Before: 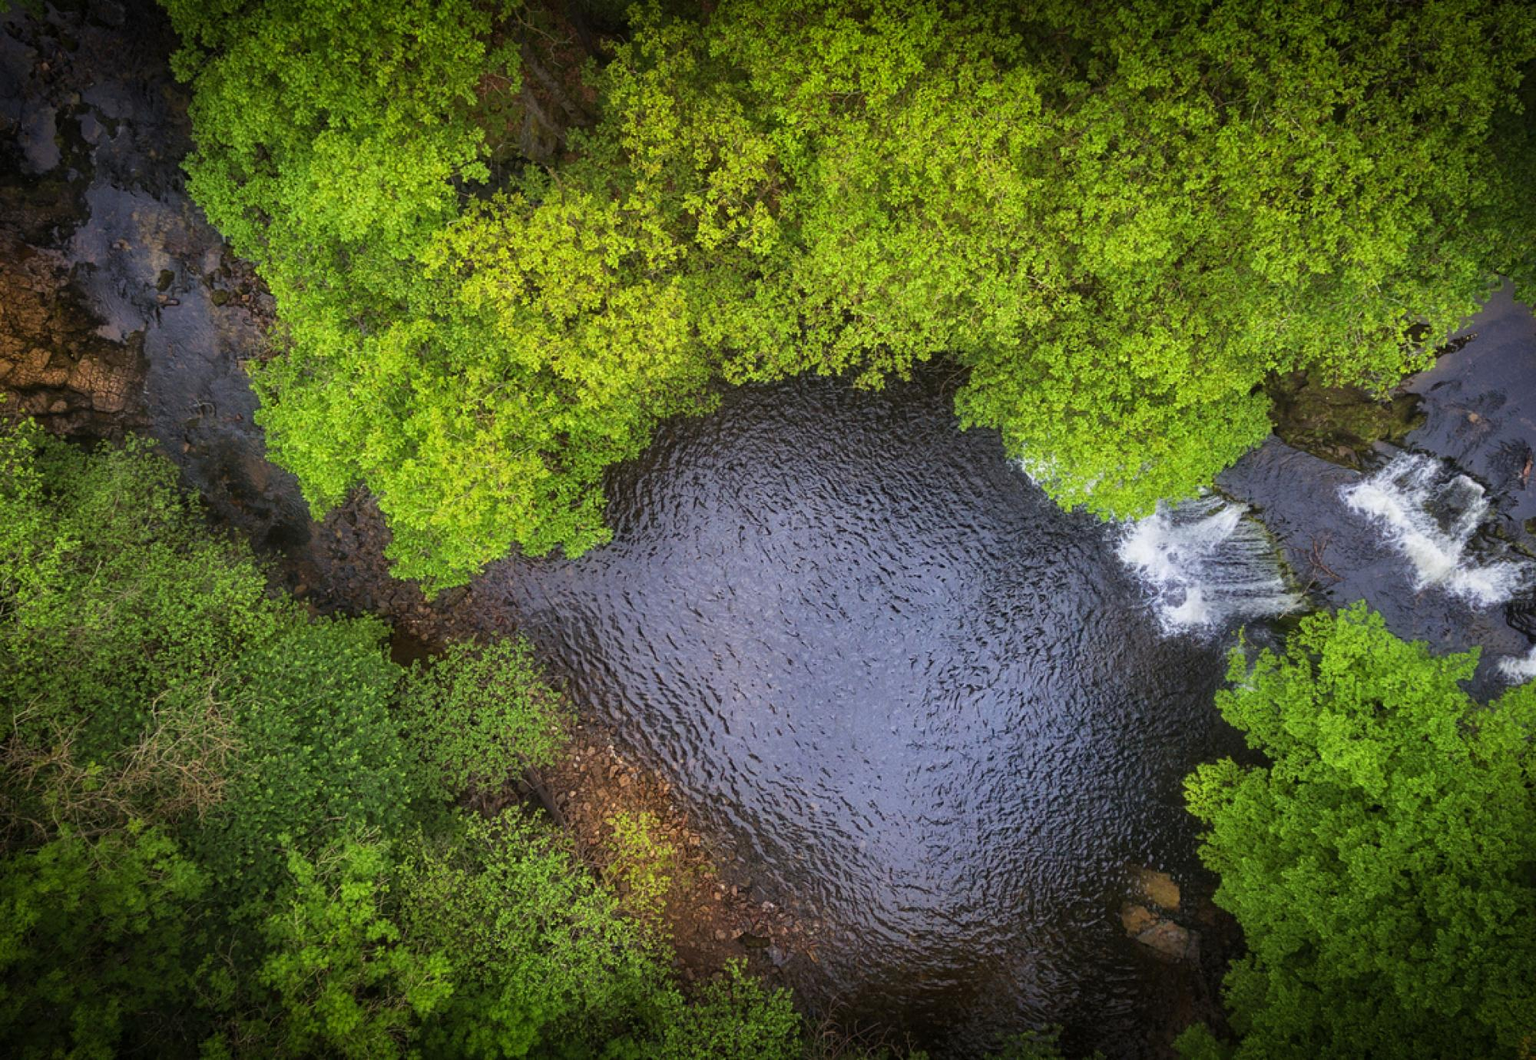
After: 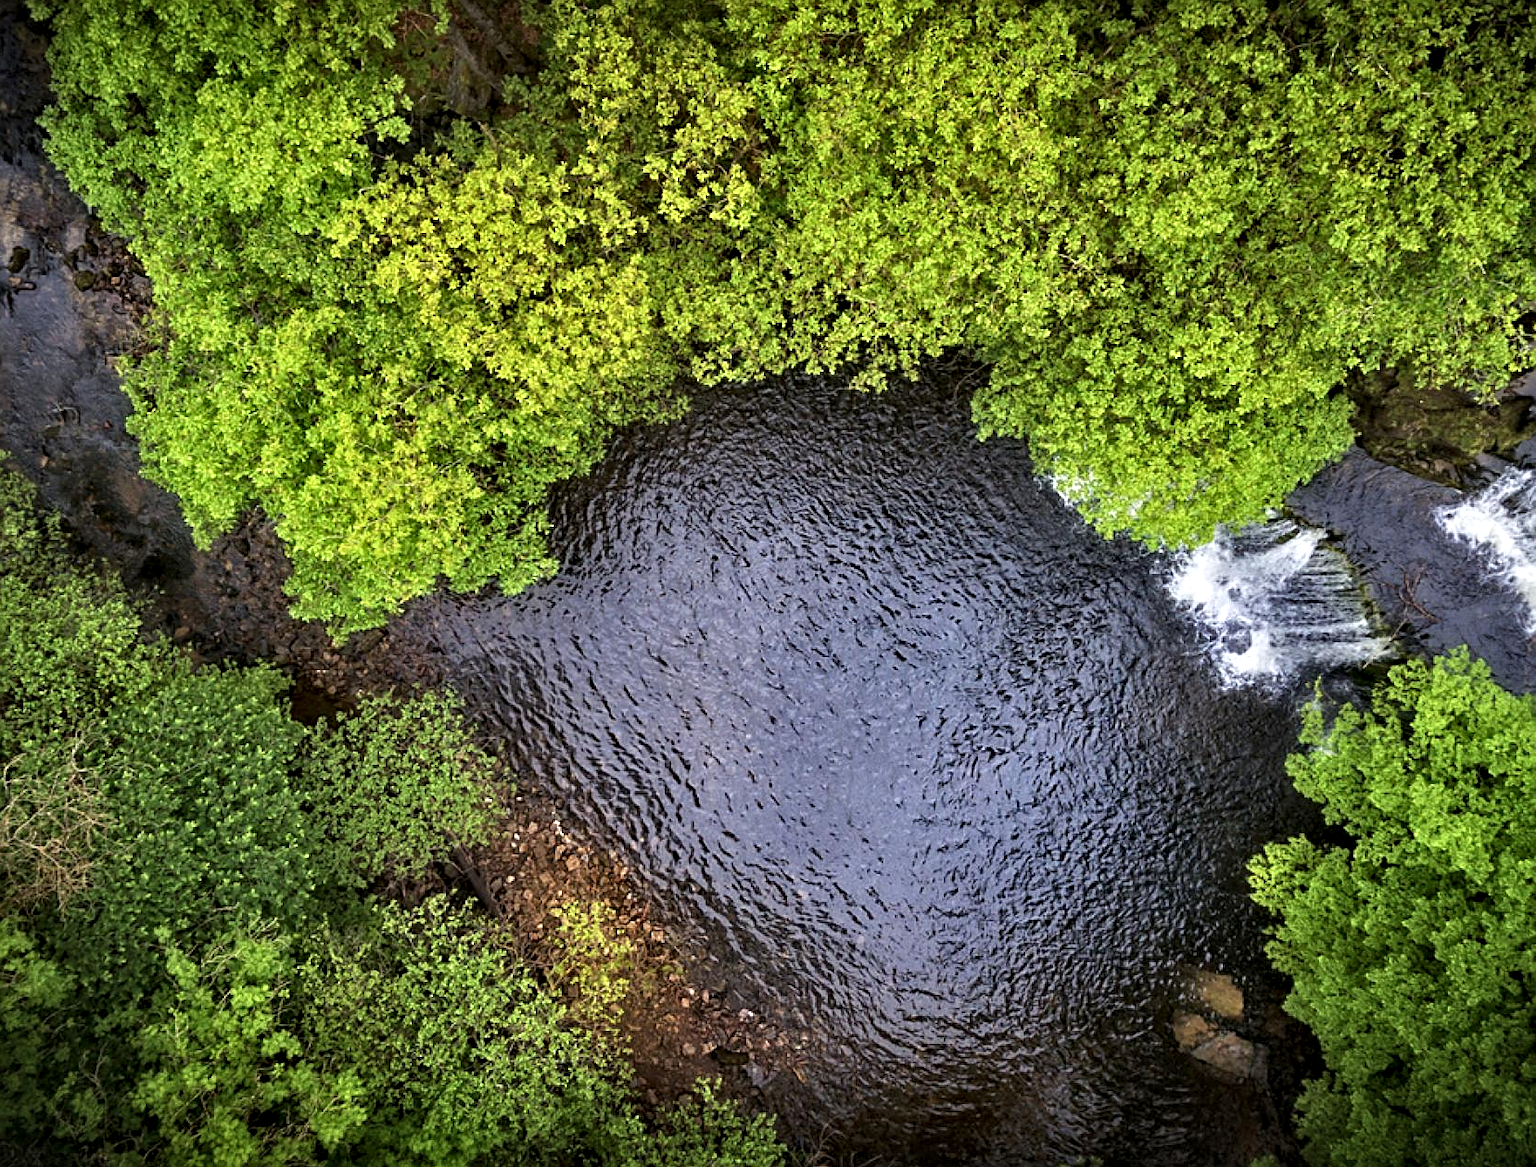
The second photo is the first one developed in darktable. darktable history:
crop: left 9.783%, top 6.227%, right 7.332%, bottom 2.426%
sharpen: on, module defaults
contrast equalizer: octaves 7, y [[0.511, 0.558, 0.631, 0.632, 0.559, 0.512], [0.5 ×6], [0.507, 0.559, 0.627, 0.644, 0.647, 0.647], [0 ×6], [0 ×6]]
